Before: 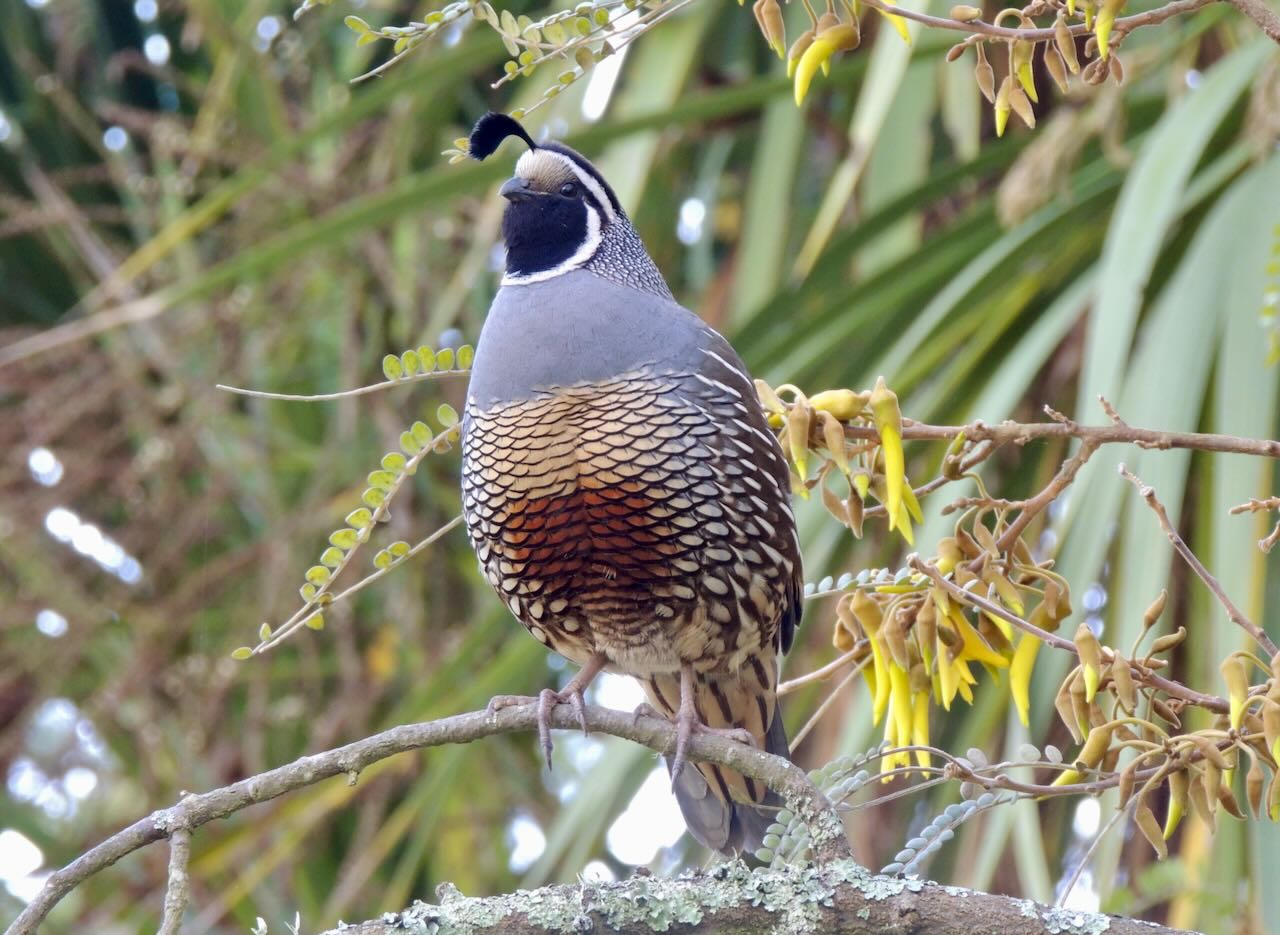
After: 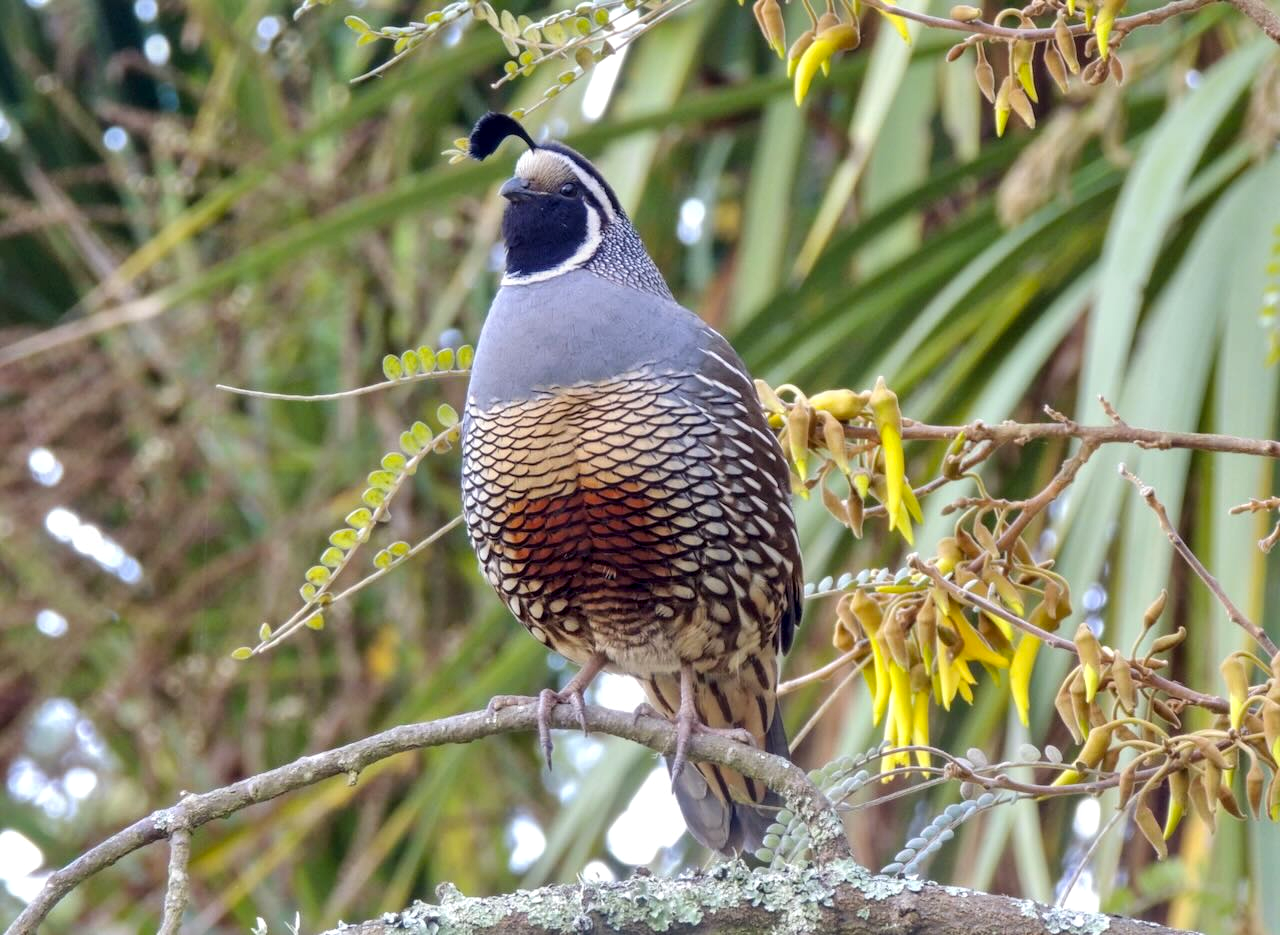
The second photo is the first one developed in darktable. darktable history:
color balance rgb: perceptual saturation grading › global saturation 10%, global vibrance 10%
local contrast: on, module defaults
